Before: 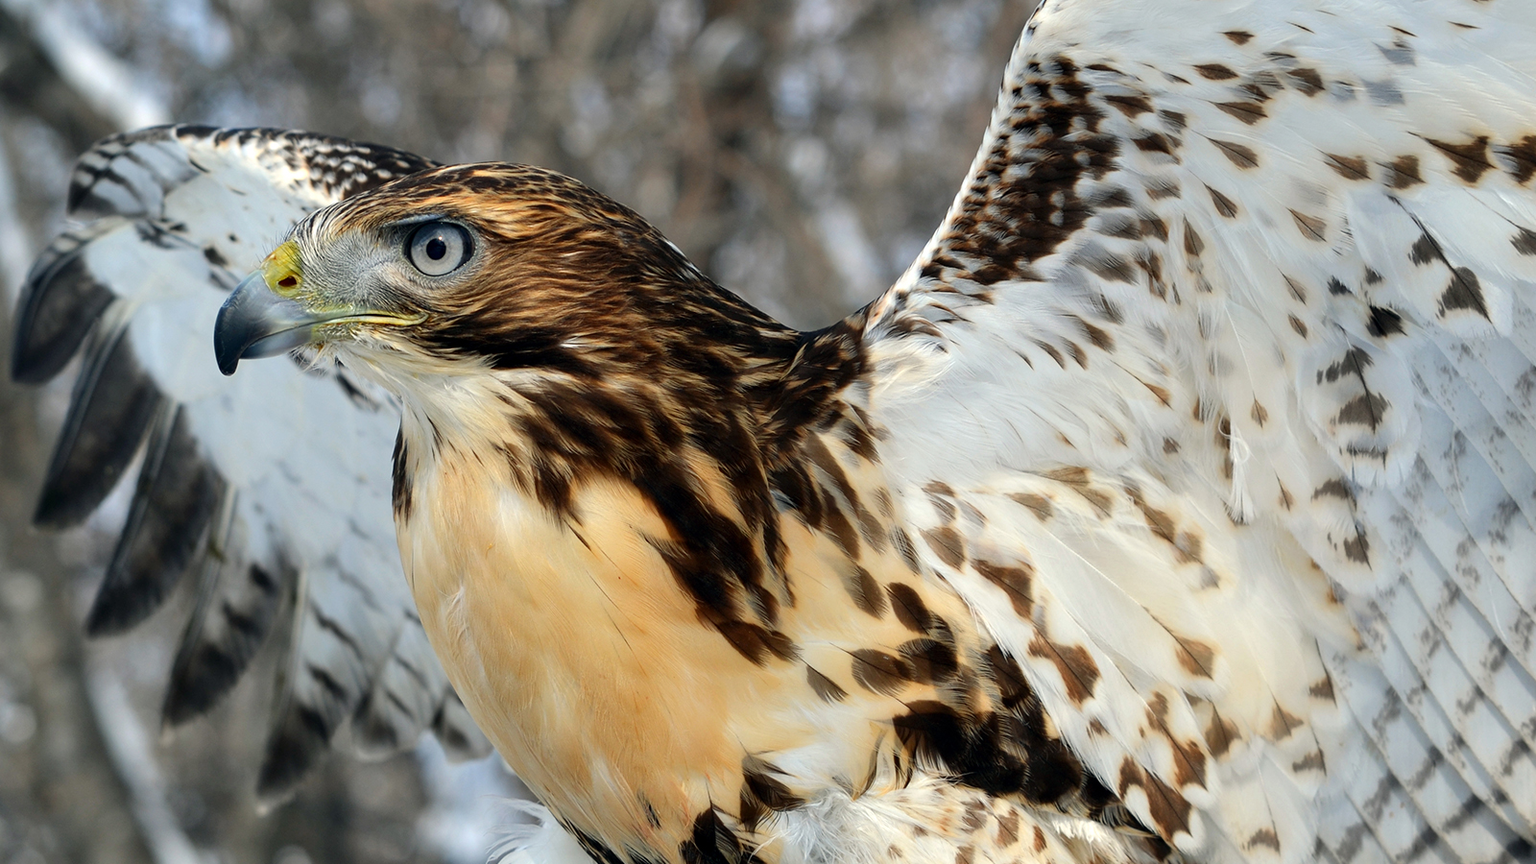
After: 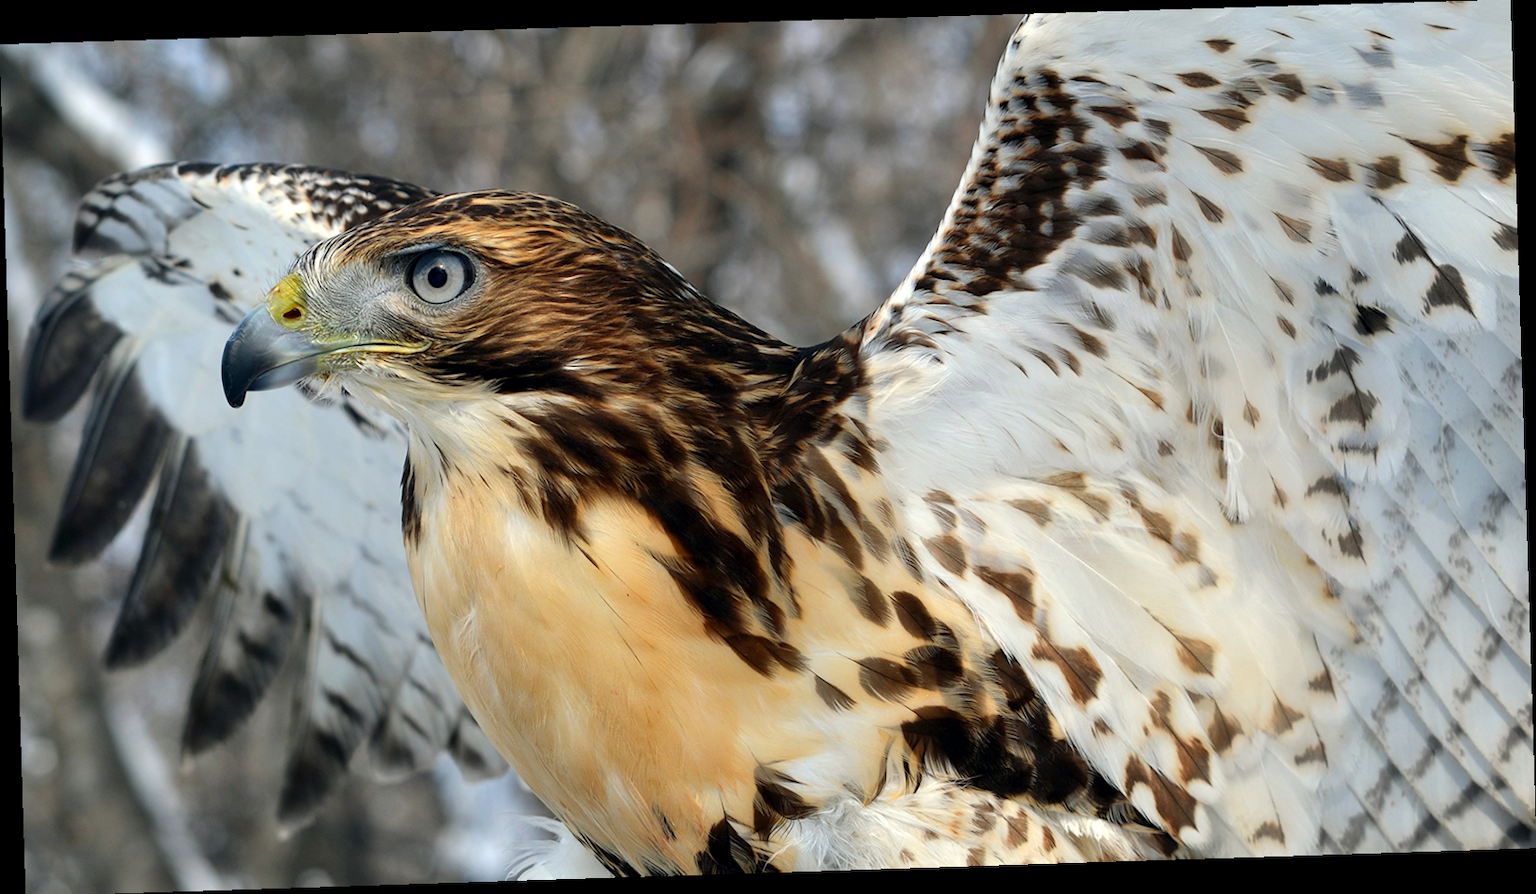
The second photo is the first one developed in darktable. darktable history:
rotate and perspective: rotation -1.77°, lens shift (horizontal) 0.004, automatic cropping off
tone equalizer: on, module defaults
